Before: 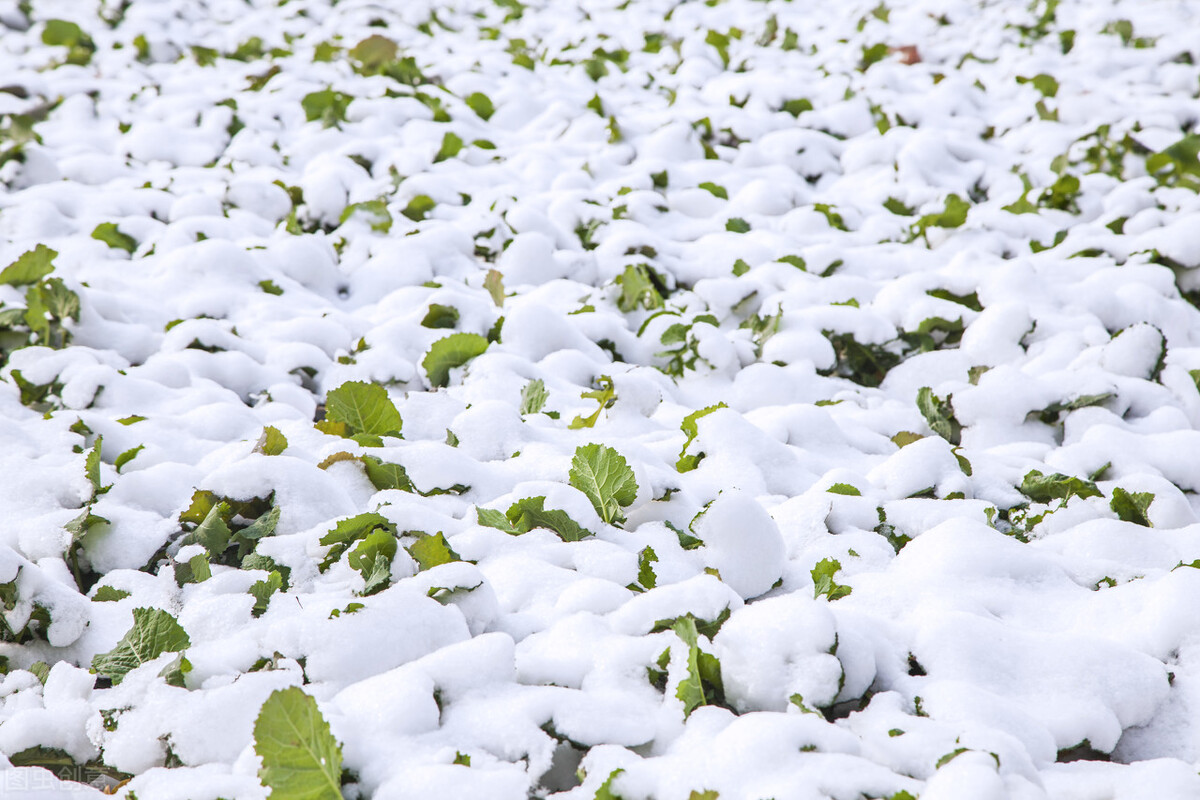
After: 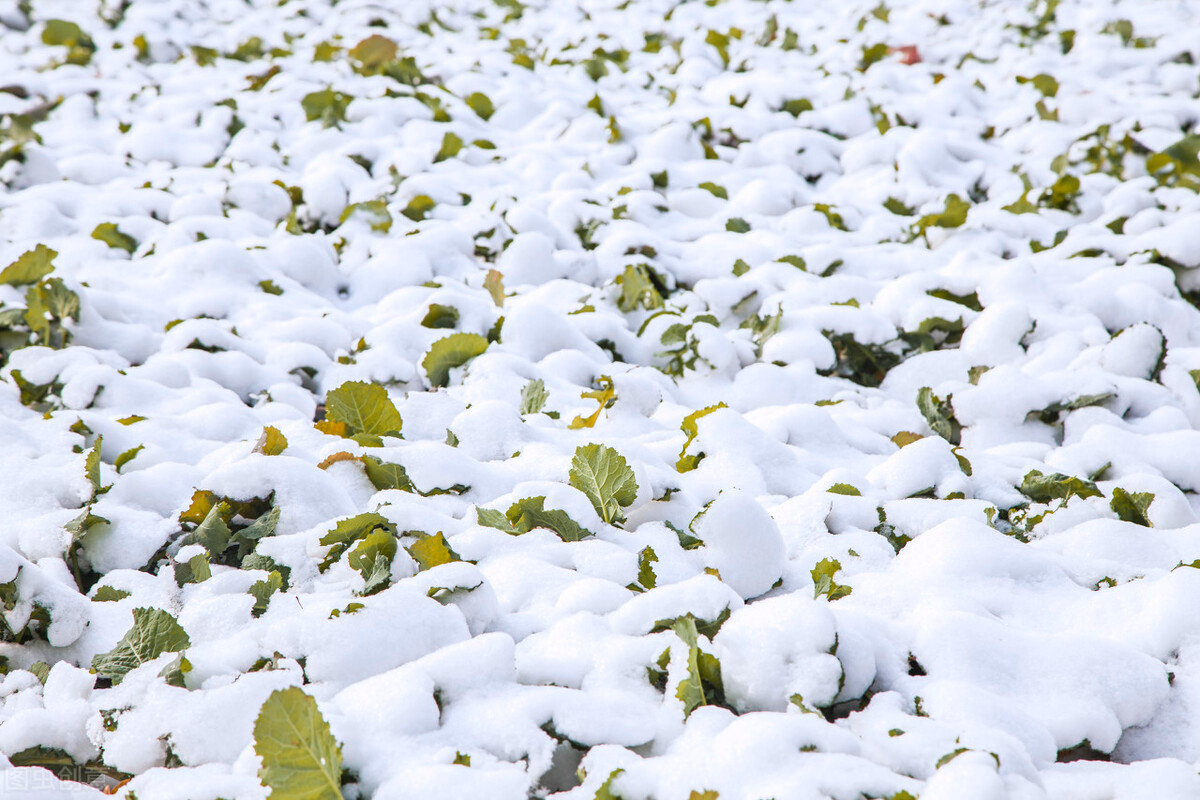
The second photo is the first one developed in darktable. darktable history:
color zones: curves: ch1 [(0.263, 0.53) (0.376, 0.287) (0.487, 0.512) (0.748, 0.547) (1, 0.513)]; ch2 [(0.262, 0.45) (0.751, 0.477)]
